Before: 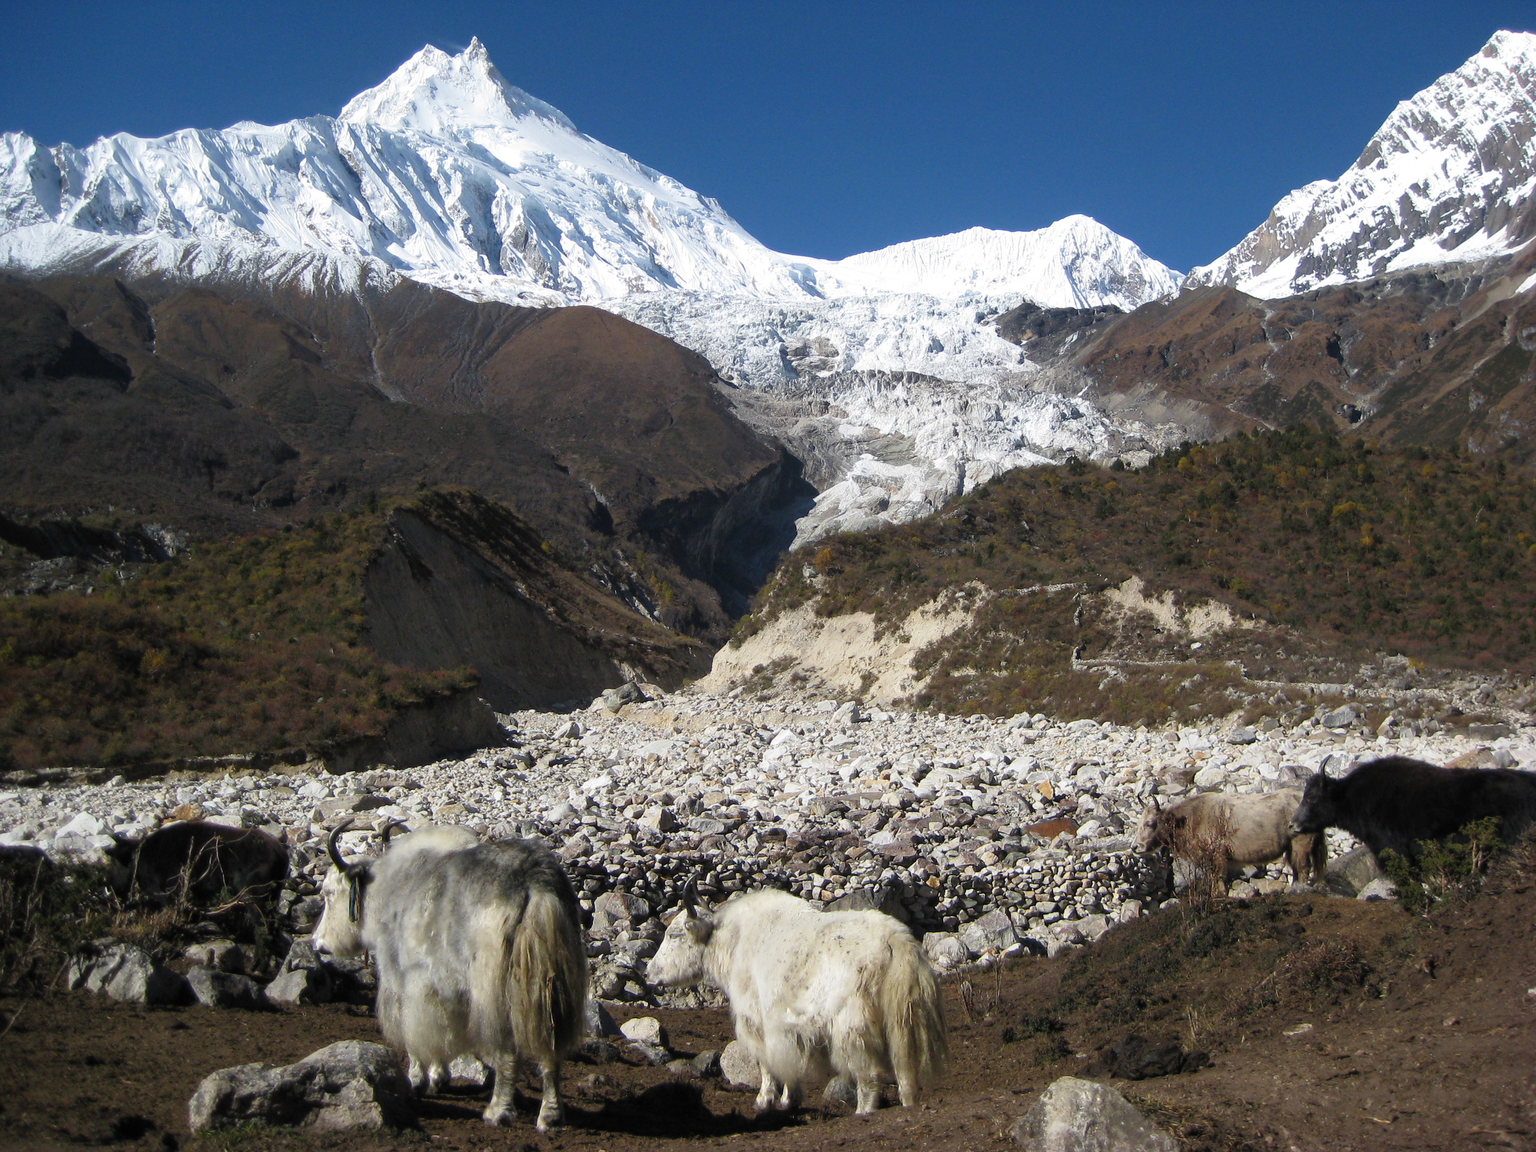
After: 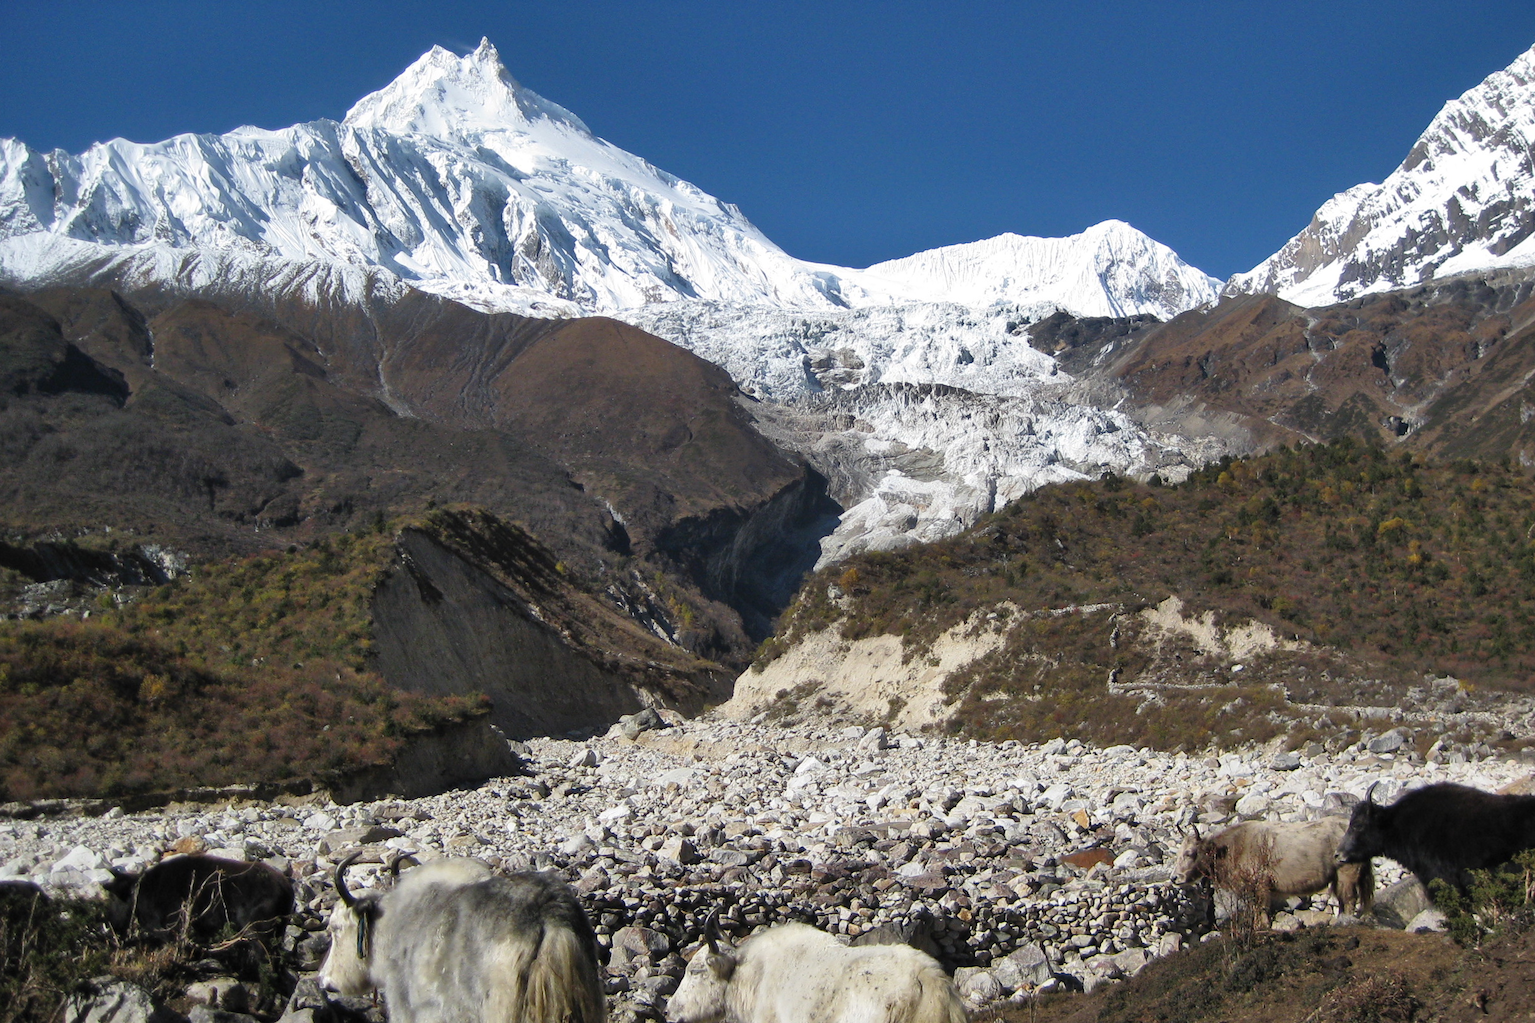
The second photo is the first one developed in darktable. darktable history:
crop and rotate: angle 0.2°, left 0.275%, right 3.127%, bottom 14.18%
shadows and highlights: highlights color adjustment 0%, soften with gaussian
